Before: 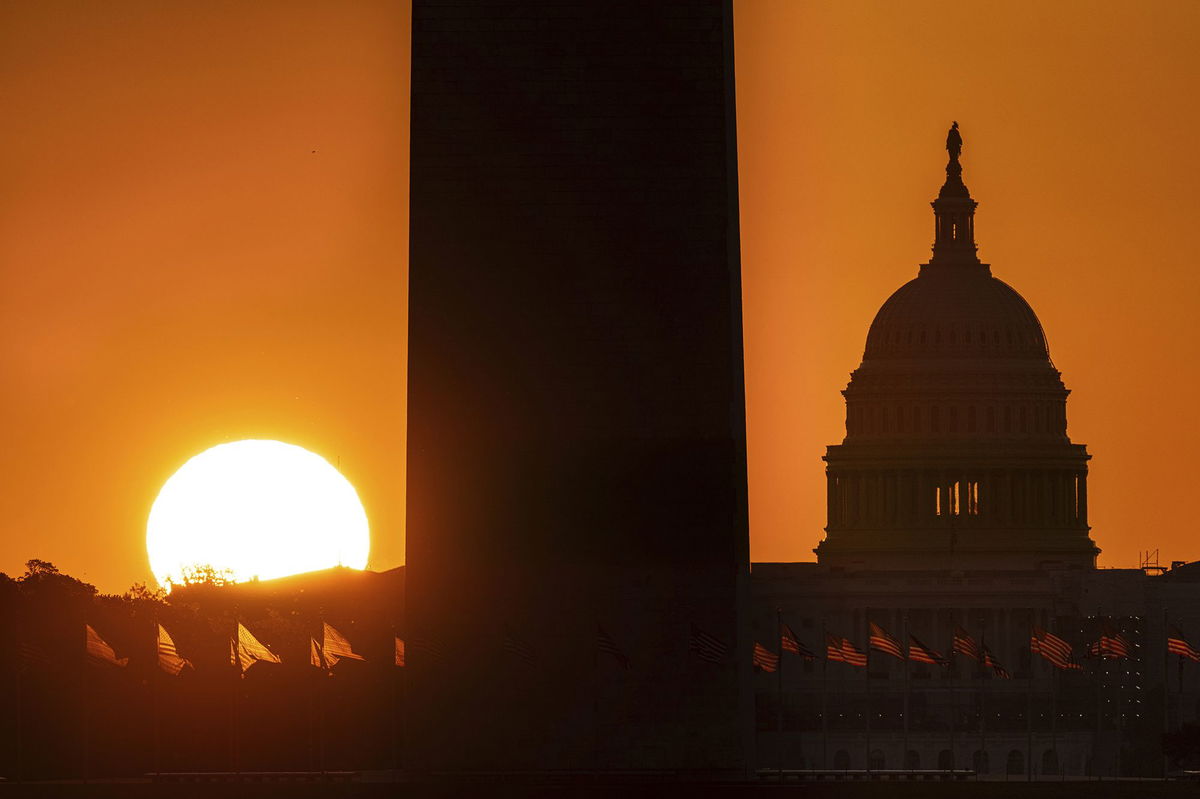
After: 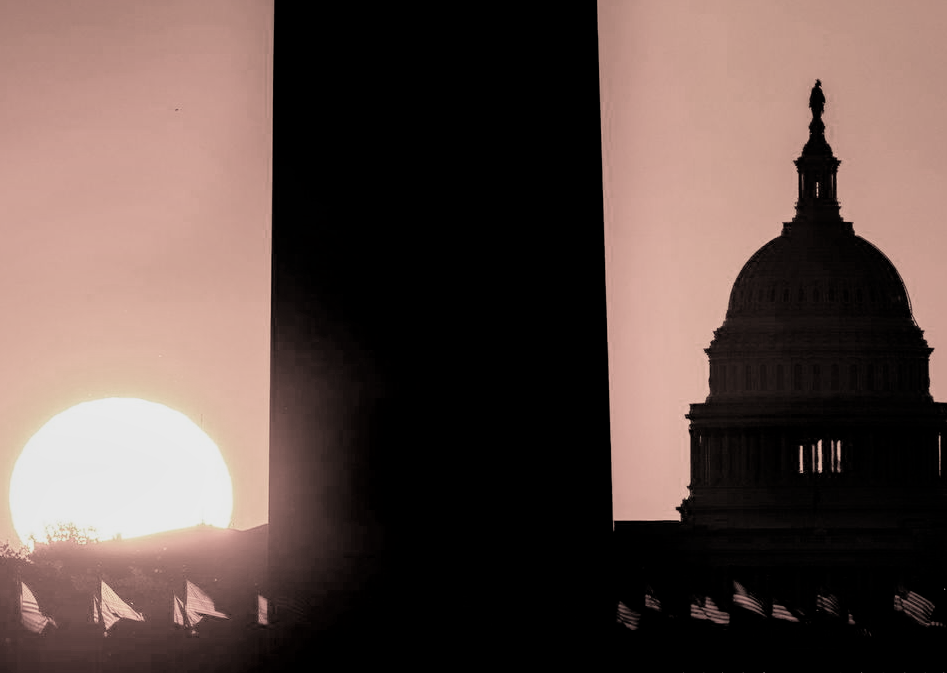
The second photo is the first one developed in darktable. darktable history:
filmic rgb: black relative exposure -5.01 EV, white relative exposure 3.98 EV, hardness 2.9, contrast 1.301, highlights saturation mix -28.91%, color science v4 (2020)
local contrast: mode bilateral grid, contrast 20, coarseness 51, detail 140%, midtone range 0.2
crop: left 11.46%, top 5.336%, right 9.56%, bottom 10.348%
